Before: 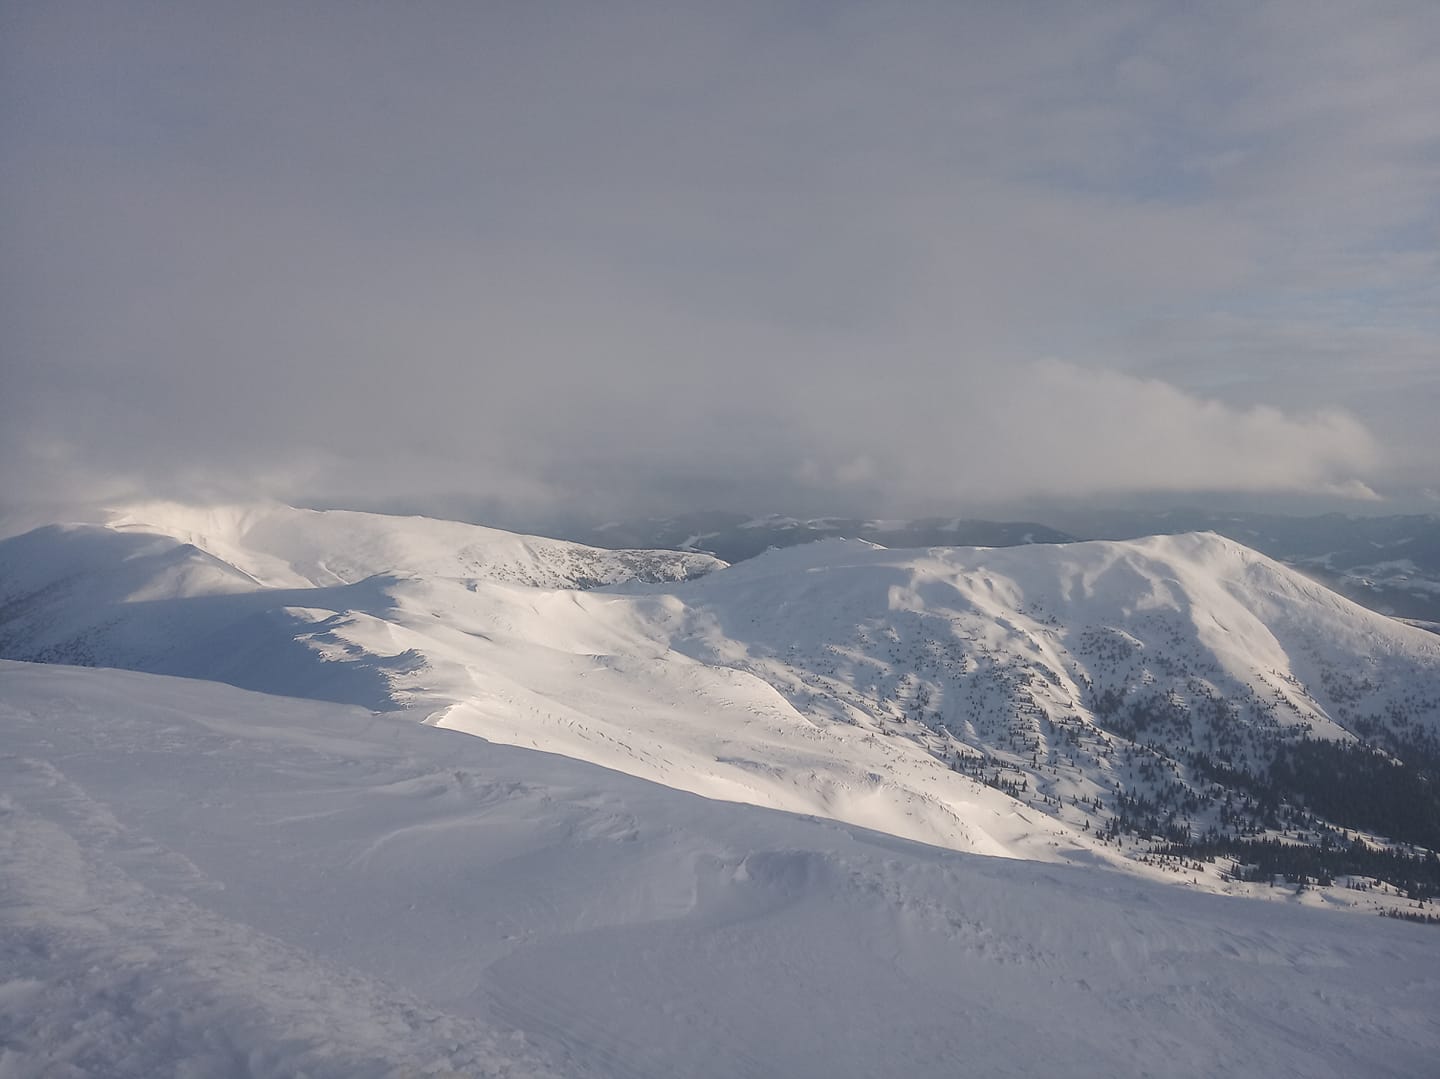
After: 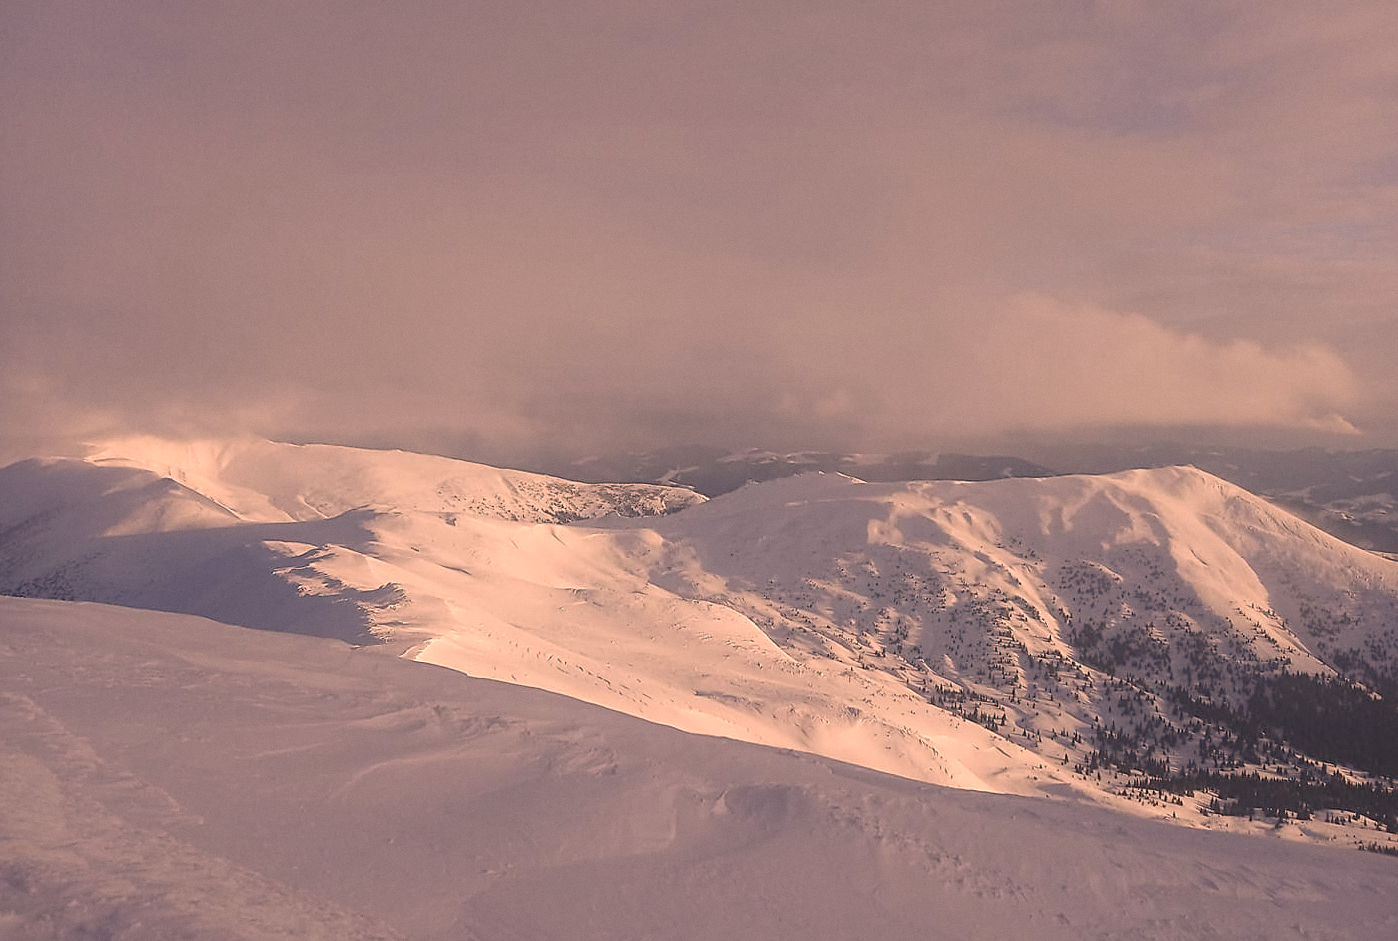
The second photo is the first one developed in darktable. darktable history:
crop: left 1.507%, top 6.147%, right 1.379%, bottom 6.637%
sharpen: on, module defaults
grain: coarseness 0.09 ISO, strength 10%
color correction: highlights a* 21.88, highlights b* 22.25
